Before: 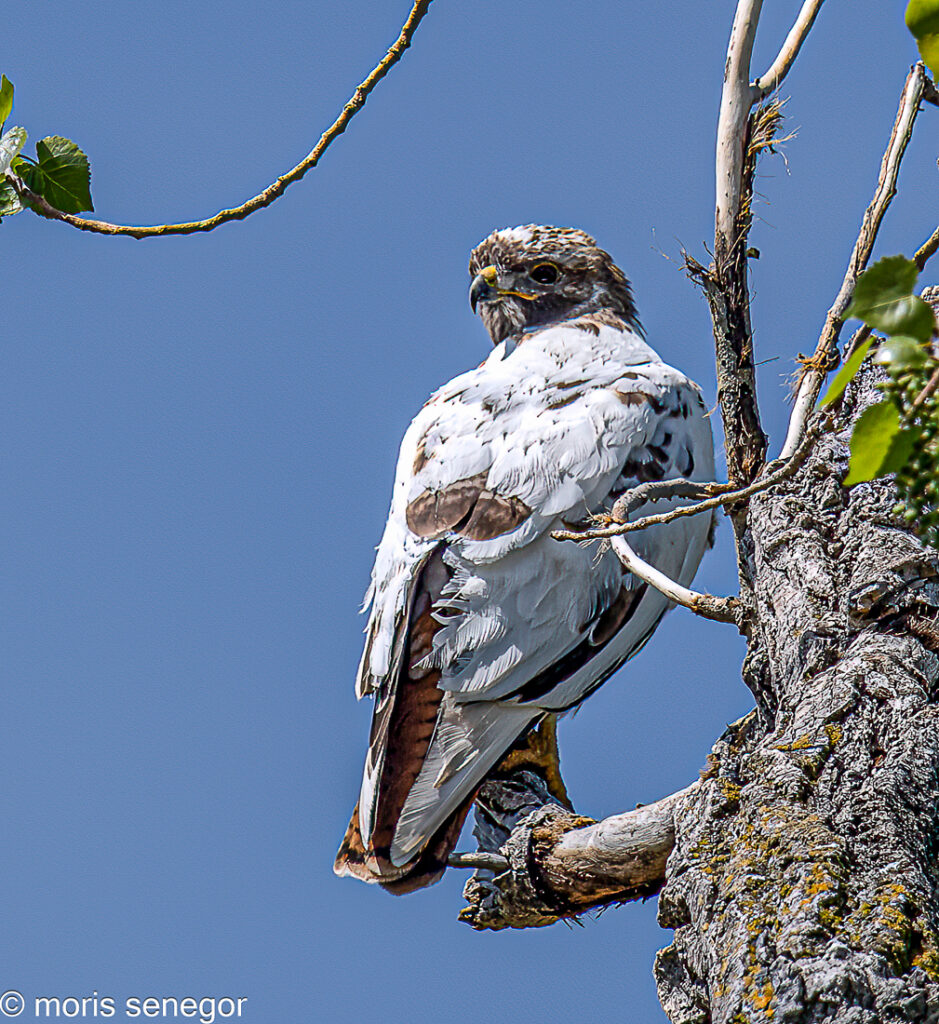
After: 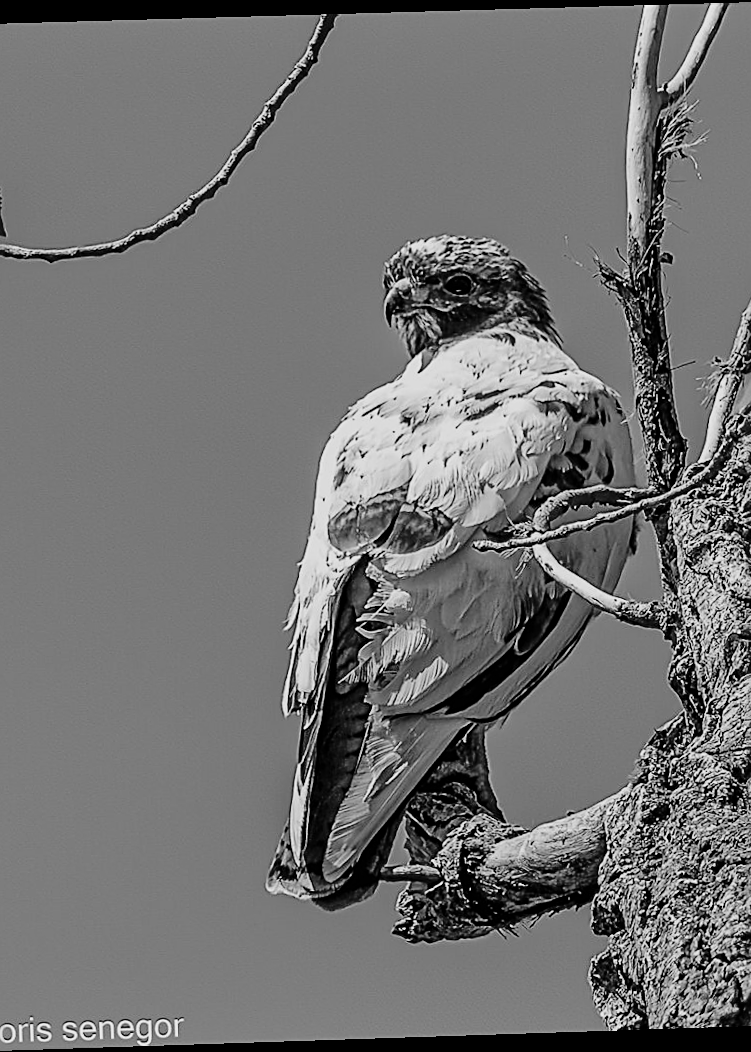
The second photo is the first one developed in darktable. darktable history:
shadows and highlights: shadows 24.5, highlights -78.15, soften with gaussian
tone curve: curves: ch0 [(0, 0) (0.135, 0.09) (0.326, 0.386) (0.489, 0.573) (0.663, 0.749) (0.854, 0.897) (1, 0.974)]; ch1 [(0, 0) (0.366, 0.367) (0.475, 0.453) (0.494, 0.493) (0.504, 0.497) (0.544, 0.569) (0.562, 0.605) (0.622, 0.694) (1, 1)]; ch2 [(0, 0) (0.333, 0.346) (0.375, 0.375) (0.424, 0.43) (0.476, 0.492) (0.502, 0.503) (0.533, 0.534) (0.572, 0.603) (0.605, 0.656) (0.641, 0.709) (1, 1)], color space Lab, independent channels, preserve colors none
rotate and perspective: rotation -1.77°, lens shift (horizontal) 0.004, automatic cropping off
crop: left 9.88%, right 12.664%
color contrast: green-magenta contrast 0, blue-yellow contrast 0
tone equalizer: on, module defaults
exposure: black level correction 0, exposure -0.721 EV, compensate highlight preservation false
sharpen: on, module defaults
